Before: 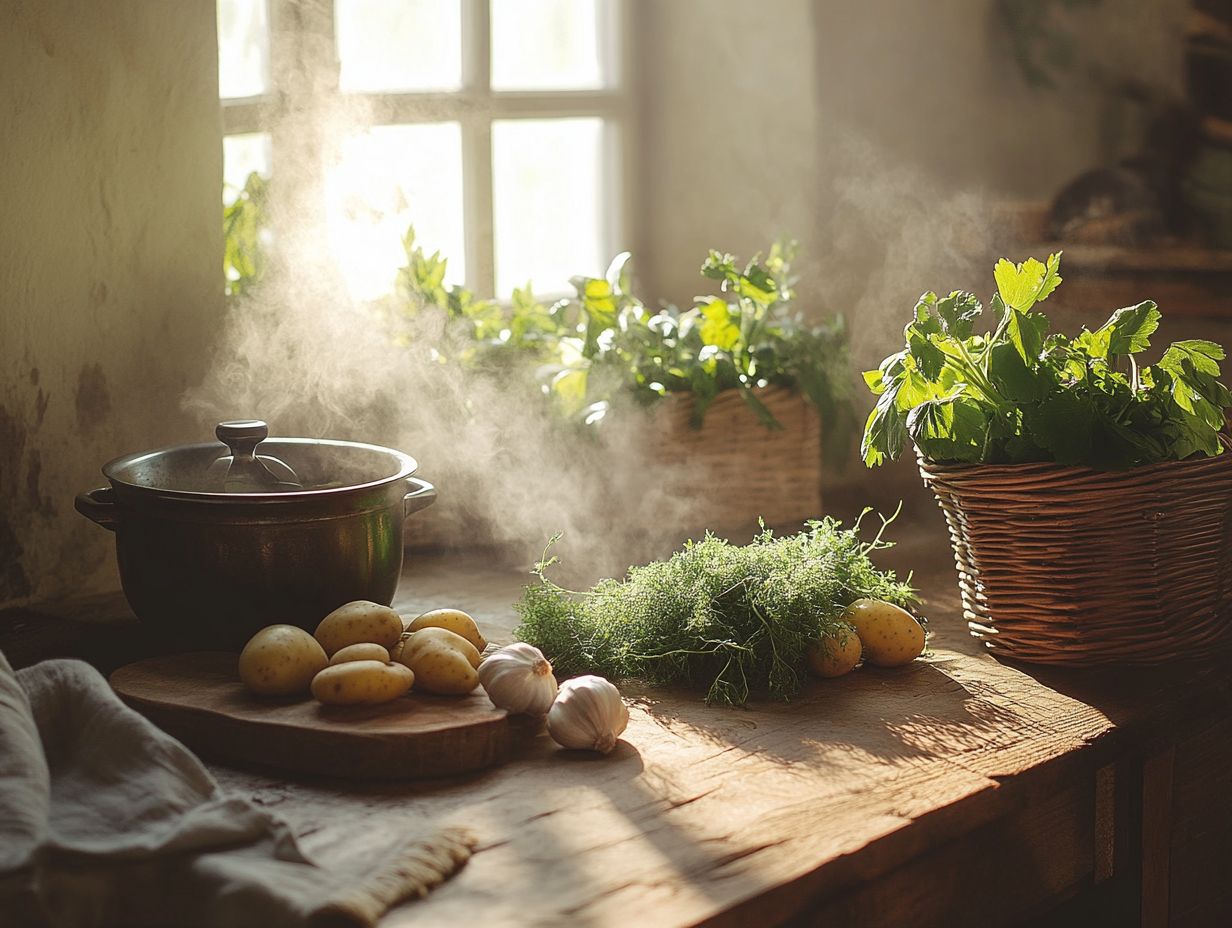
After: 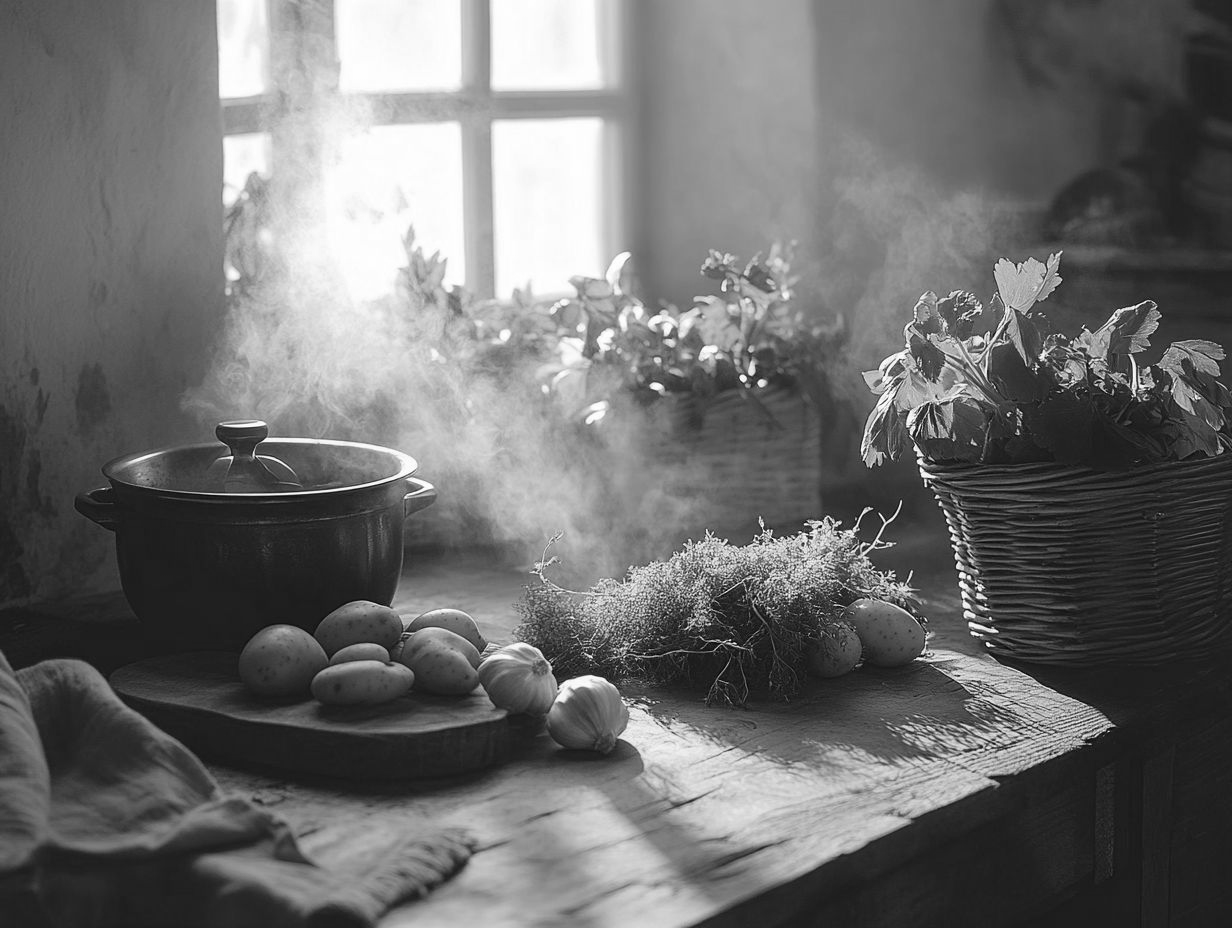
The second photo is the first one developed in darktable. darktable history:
color calibration: output gray [0.18, 0.41, 0.41, 0], x 0.367, y 0.375, temperature 4364.68 K, gamut compression 0.971
